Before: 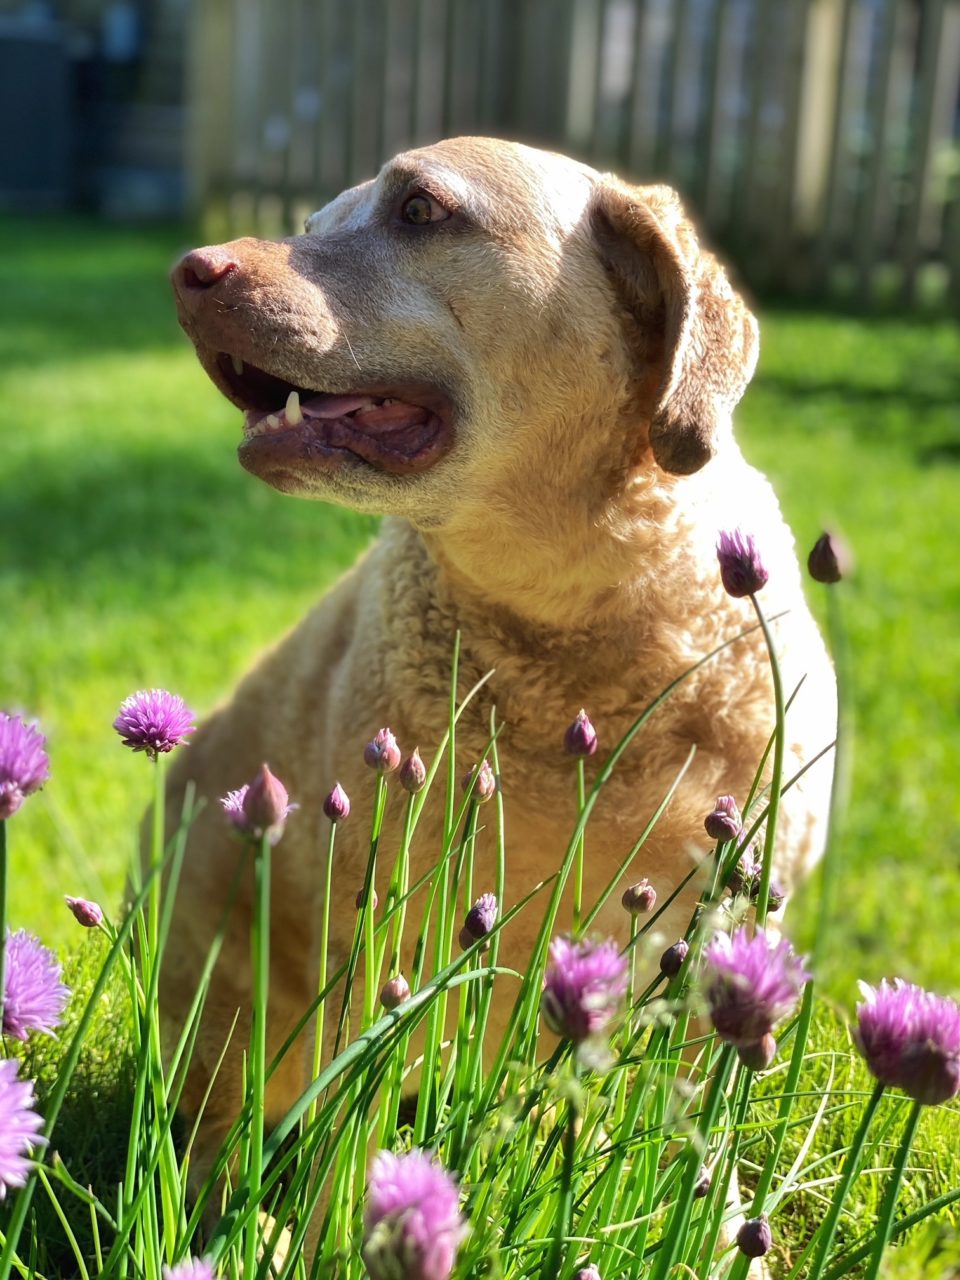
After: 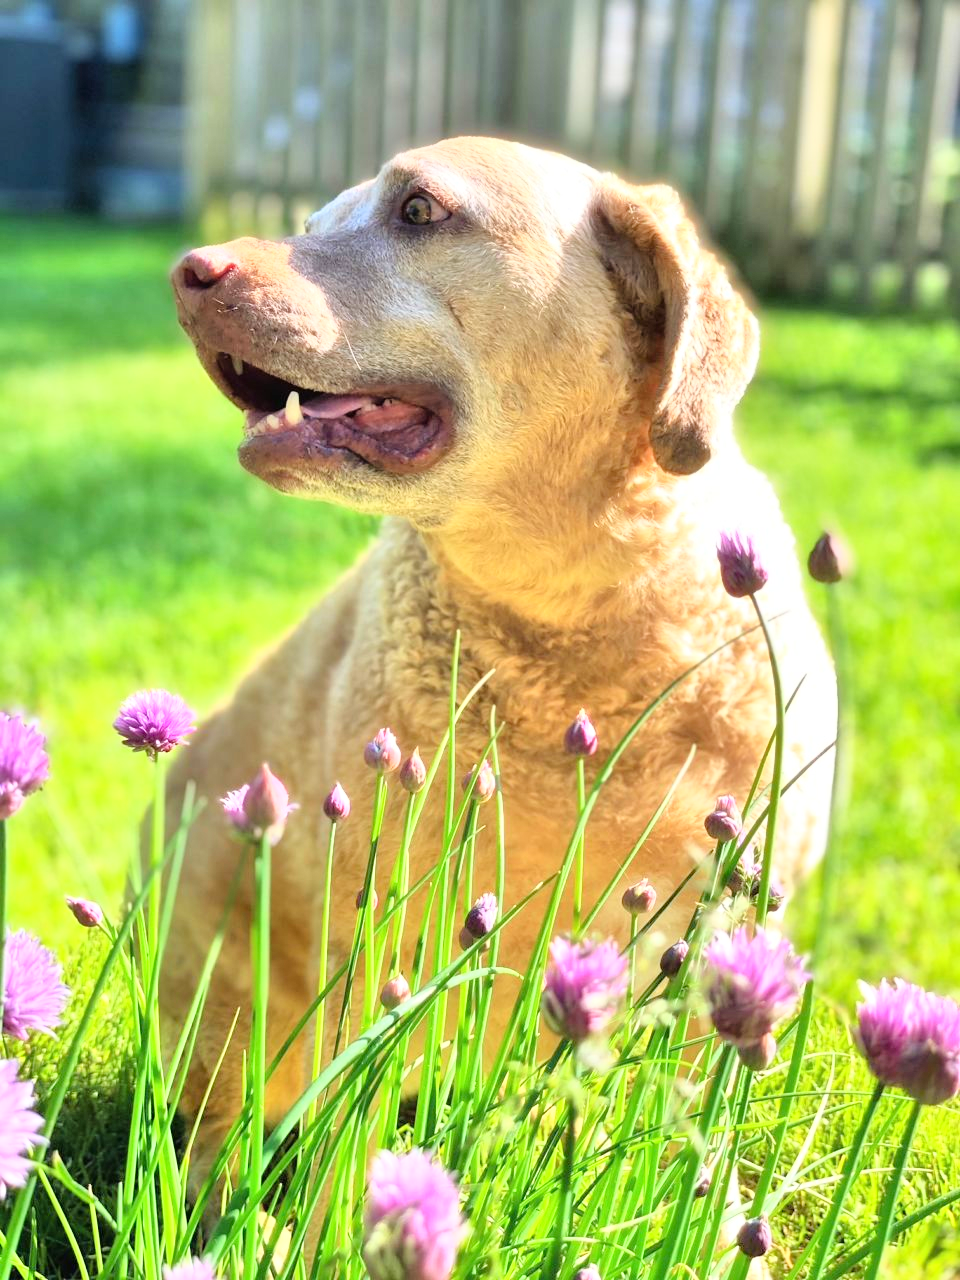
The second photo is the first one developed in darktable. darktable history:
white balance: red 1, blue 1
tone equalizer: -7 EV 0.15 EV, -6 EV 0.6 EV, -5 EV 1.15 EV, -4 EV 1.33 EV, -3 EV 1.15 EV, -2 EV 0.6 EV, -1 EV 0.15 EV, mask exposure compensation -0.5 EV
base curve: curves: ch0 [(0, 0) (0.557, 0.834) (1, 1)]
